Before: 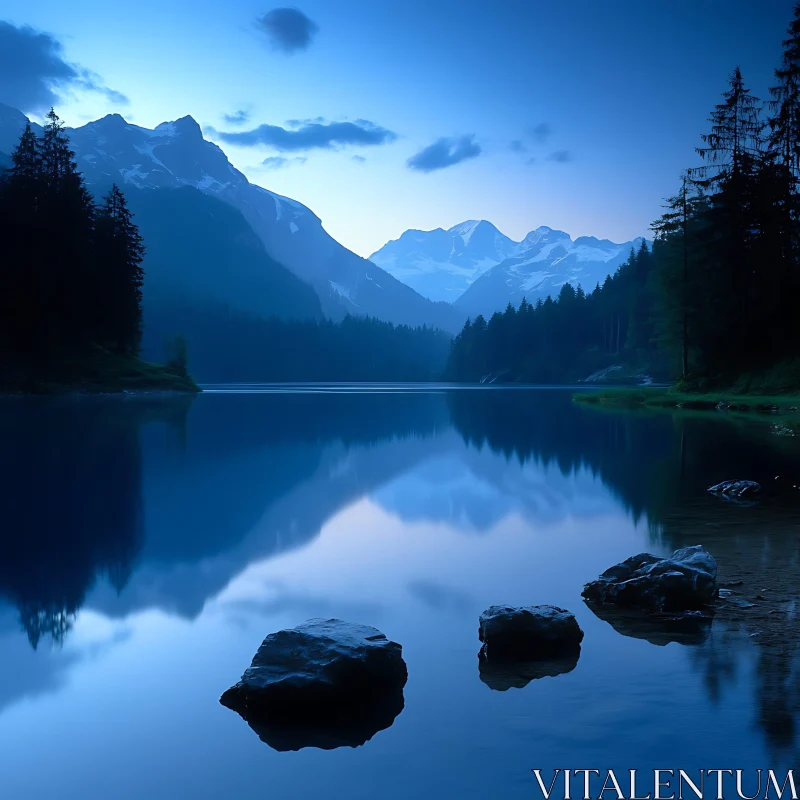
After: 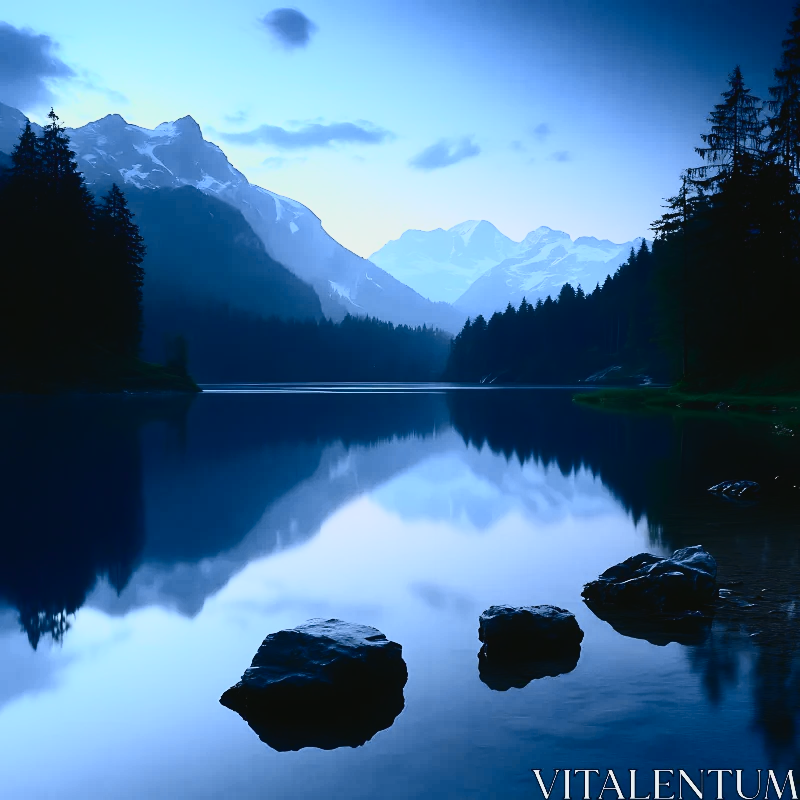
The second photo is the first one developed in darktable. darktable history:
contrast brightness saturation: contrast 0.371, brightness 0.108
tone curve: curves: ch0 [(0, 0.03) (0.113, 0.087) (0.207, 0.184) (0.515, 0.612) (0.712, 0.793) (1, 0.946)]; ch1 [(0, 0) (0.172, 0.123) (0.317, 0.279) (0.407, 0.401) (0.476, 0.482) (0.505, 0.499) (0.534, 0.534) (0.632, 0.645) (0.726, 0.745) (1, 1)]; ch2 [(0, 0) (0.411, 0.424) (0.476, 0.492) (0.521, 0.524) (0.541, 0.559) (0.65, 0.699) (1, 1)], color space Lab, independent channels, preserve colors none
